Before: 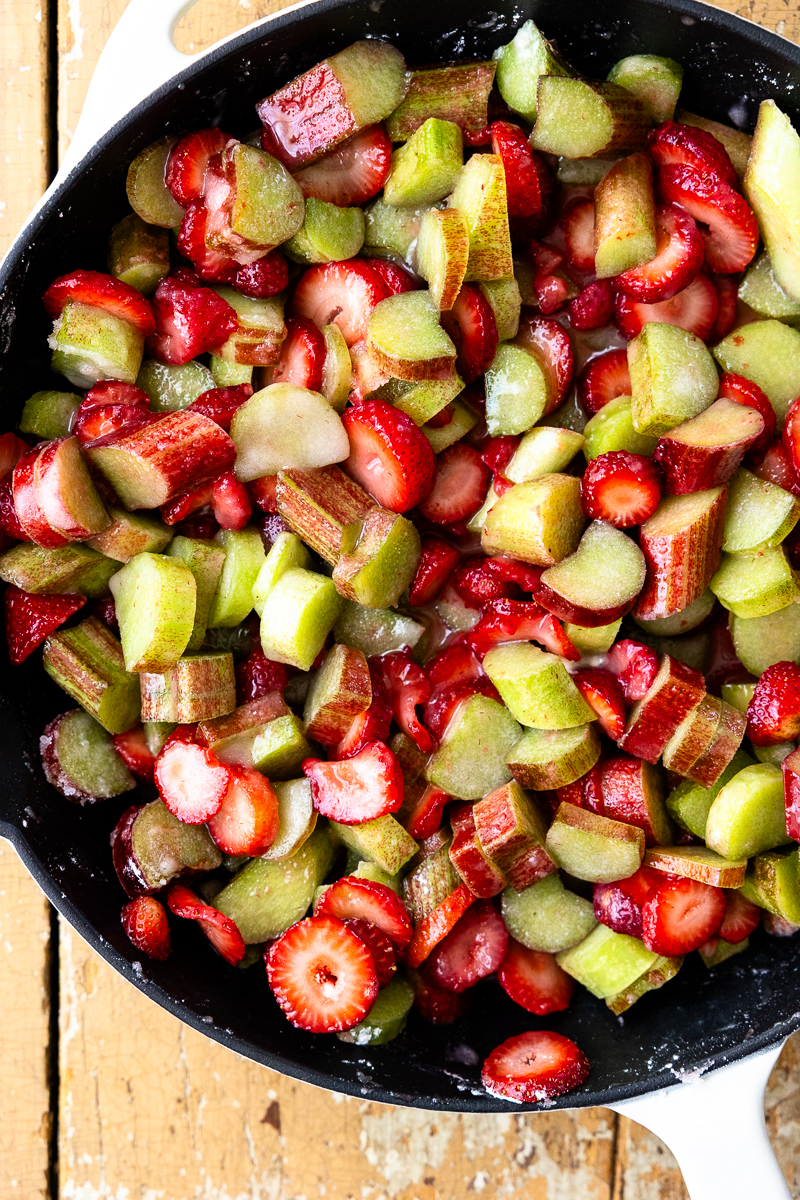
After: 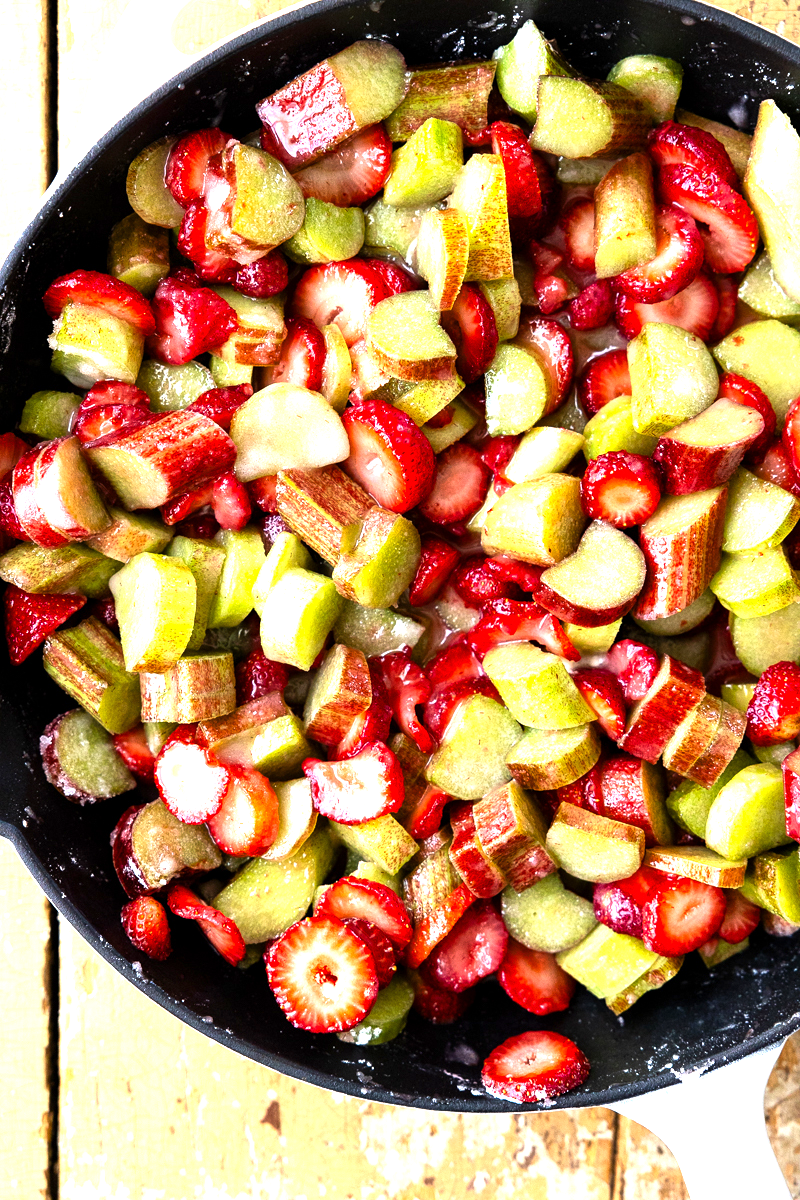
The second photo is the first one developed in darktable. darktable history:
exposure: black level correction 0, exposure 0.929 EV, compensate highlight preservation false
